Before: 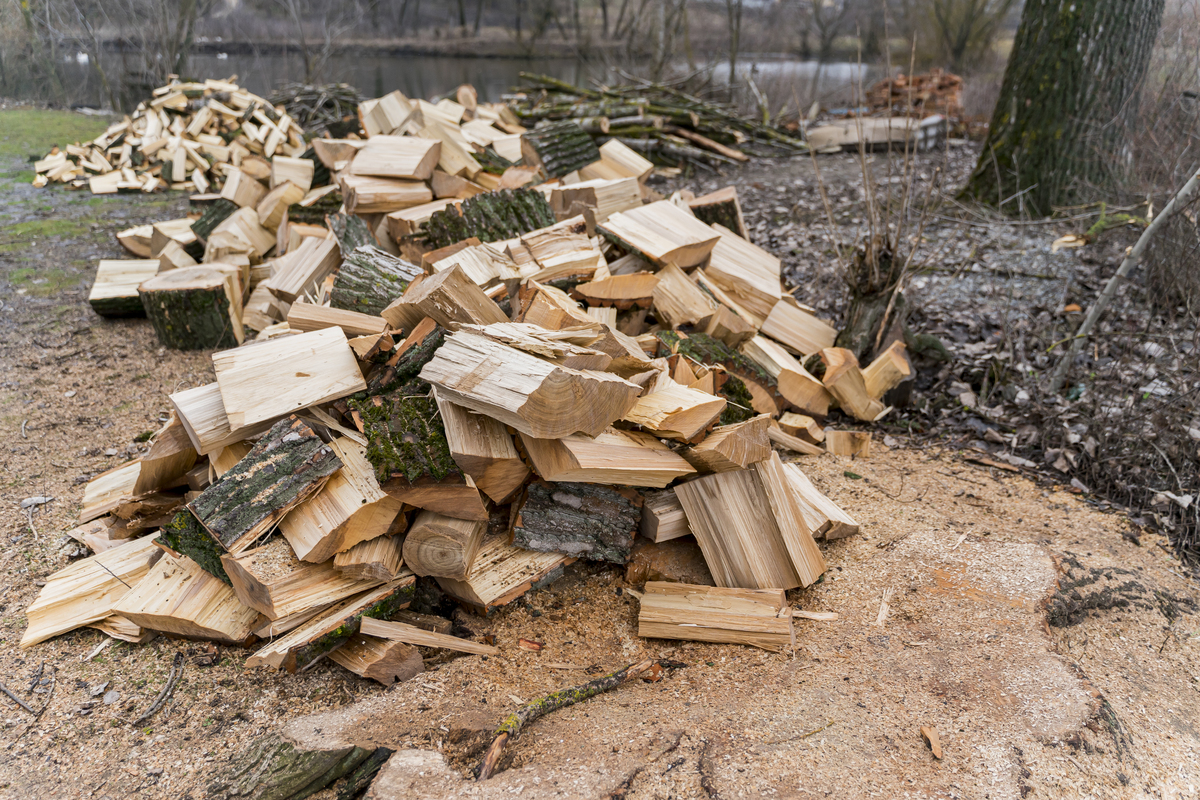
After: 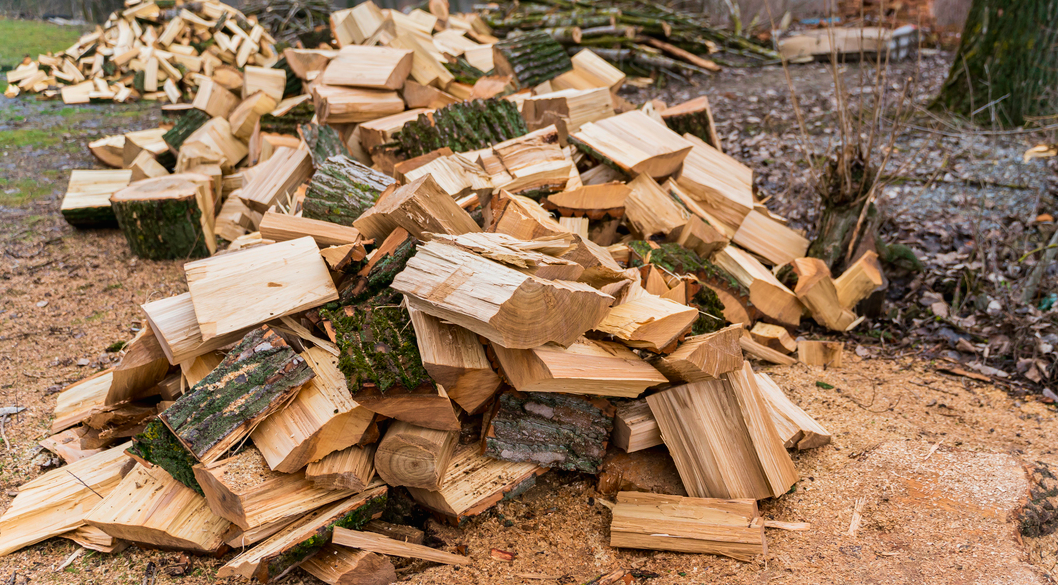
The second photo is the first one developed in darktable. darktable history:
velvia: strength 44.98%
crop and rotate: left 2.396%, top 11.313%, right 9.427%, bottom 15.504%
contrast brightness saturation: contrast -0.021, brightness -0.012, saturation 0.033
